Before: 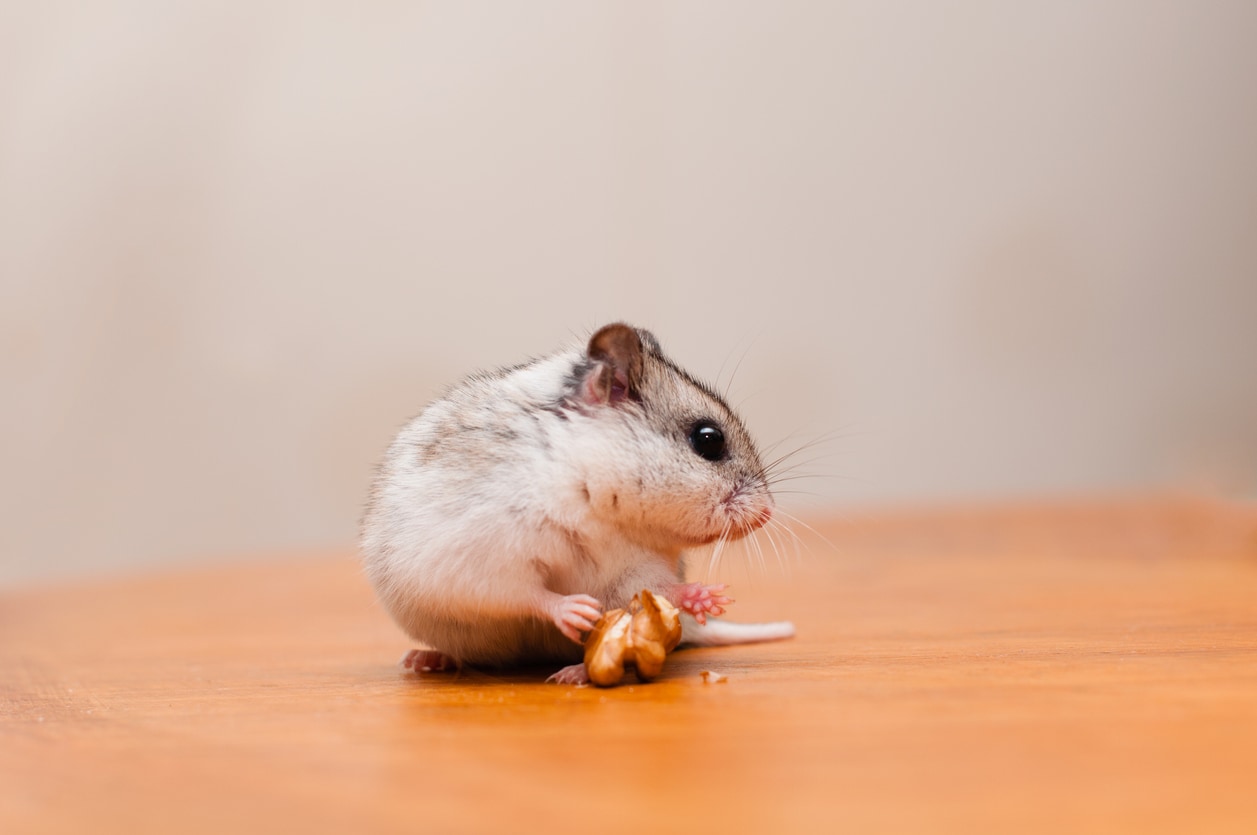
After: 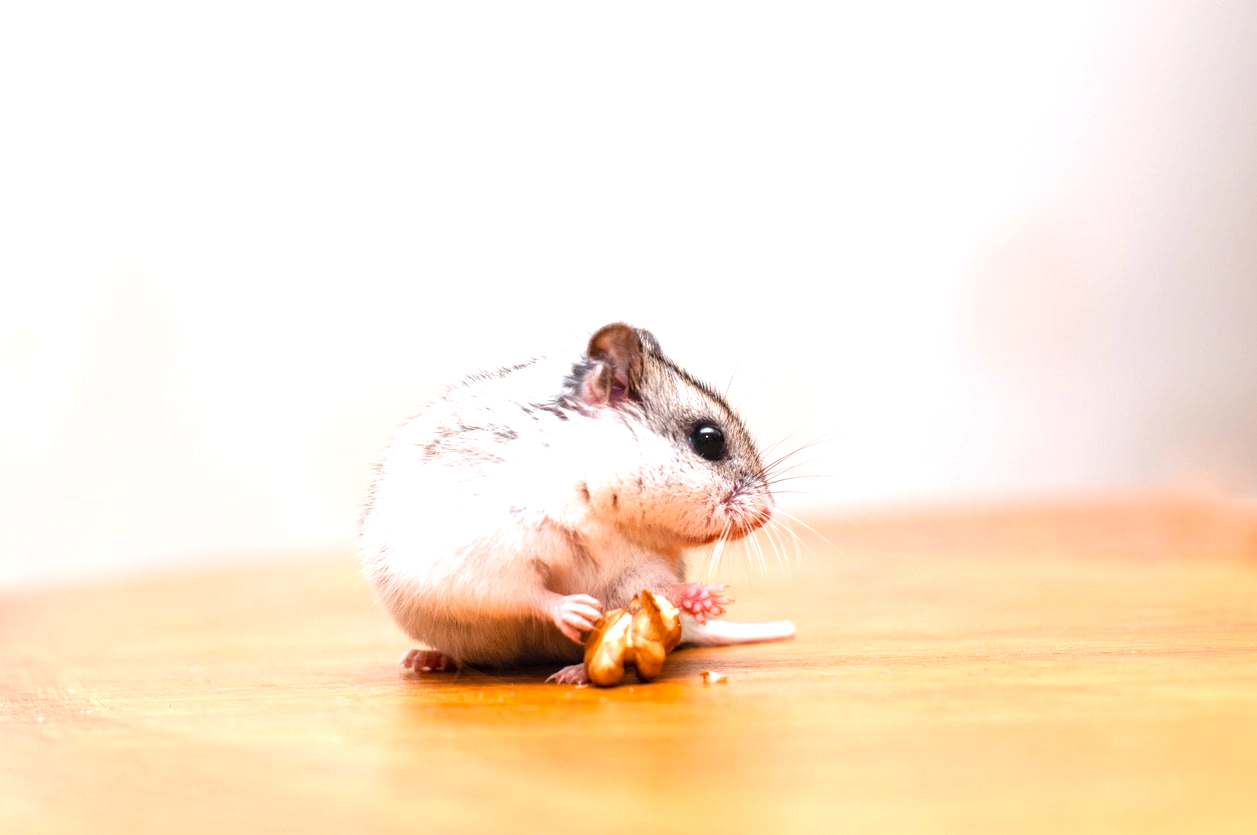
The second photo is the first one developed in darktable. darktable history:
local contrast: on, module defaults
contrast equalizer: y [[0.5 ×6], [0.5 ×6], [0.5, 0.5, 0.501, 0.545, 0.707, 0.863], [0 ×6], [0 ×6]]
white balance: red 0.967, blue 1.049
exposure: black level correction 0.001, exposure 0.955 EV, compensate exposure bias true, compensate highlight preservation false
